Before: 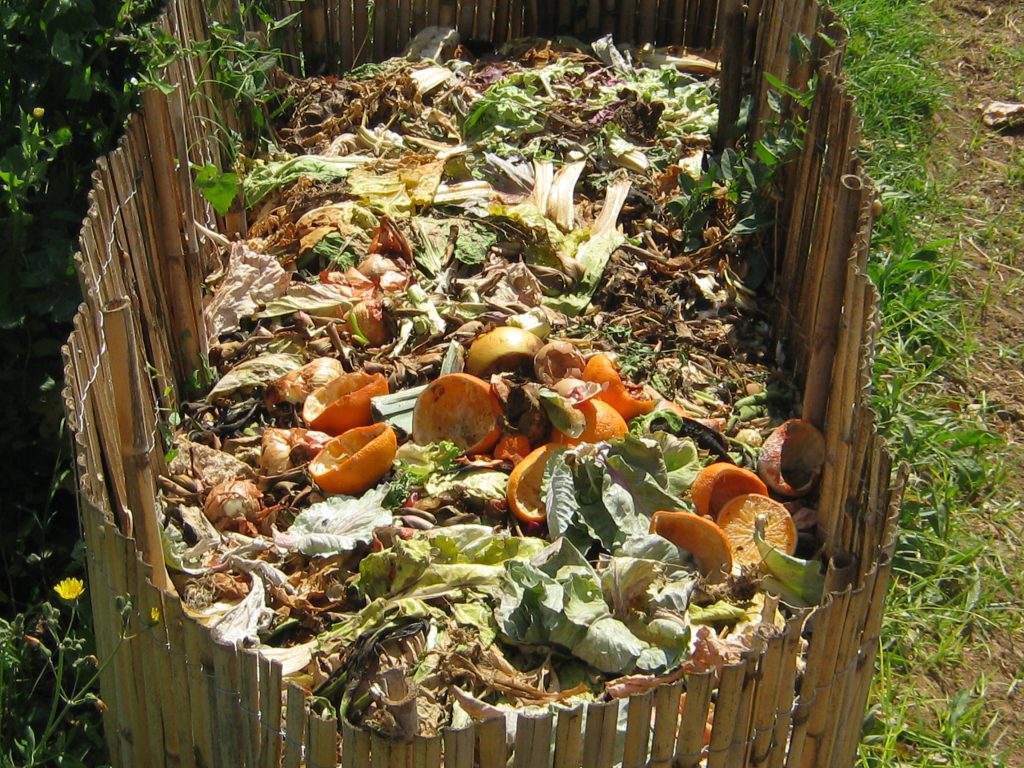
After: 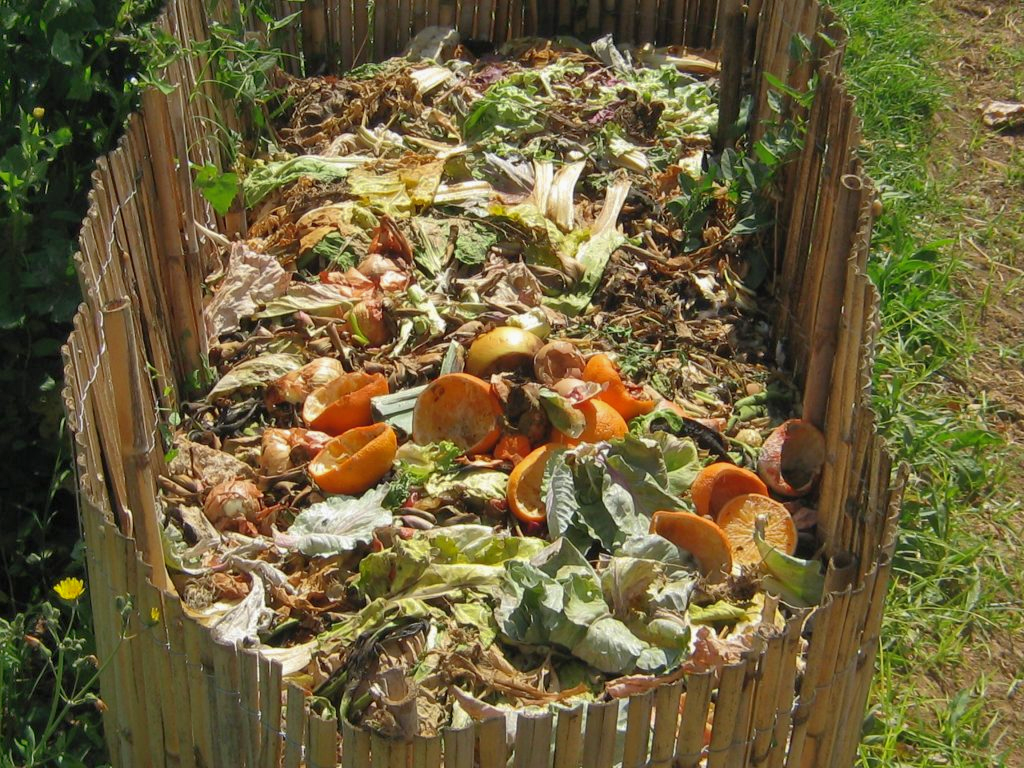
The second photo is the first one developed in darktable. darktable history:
shadows and highlights: on, module defaults
tone equalizer: -7 EV 0.18 EV, -6 EV 0.12 EV, -5 EV 0.08 EV, -4 EV 0.04 EV, -2 EV -0.02 EV, -1 EV -0.04 EV, +0 EV -0.06 EV, luminance estimator HSV value / RGB max
